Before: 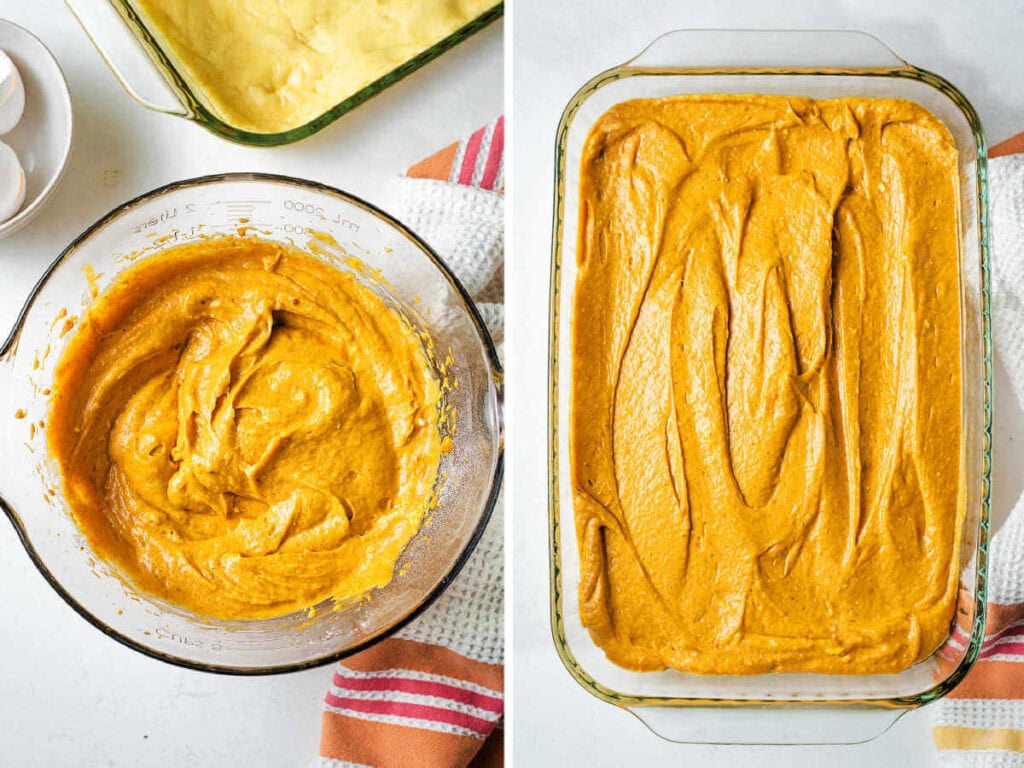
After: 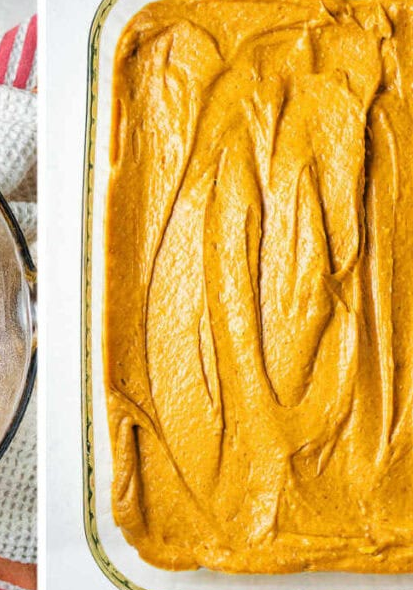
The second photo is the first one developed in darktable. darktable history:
crop: left 45.619%, top 13.239%, right 14.044%, bottom 9.854%
